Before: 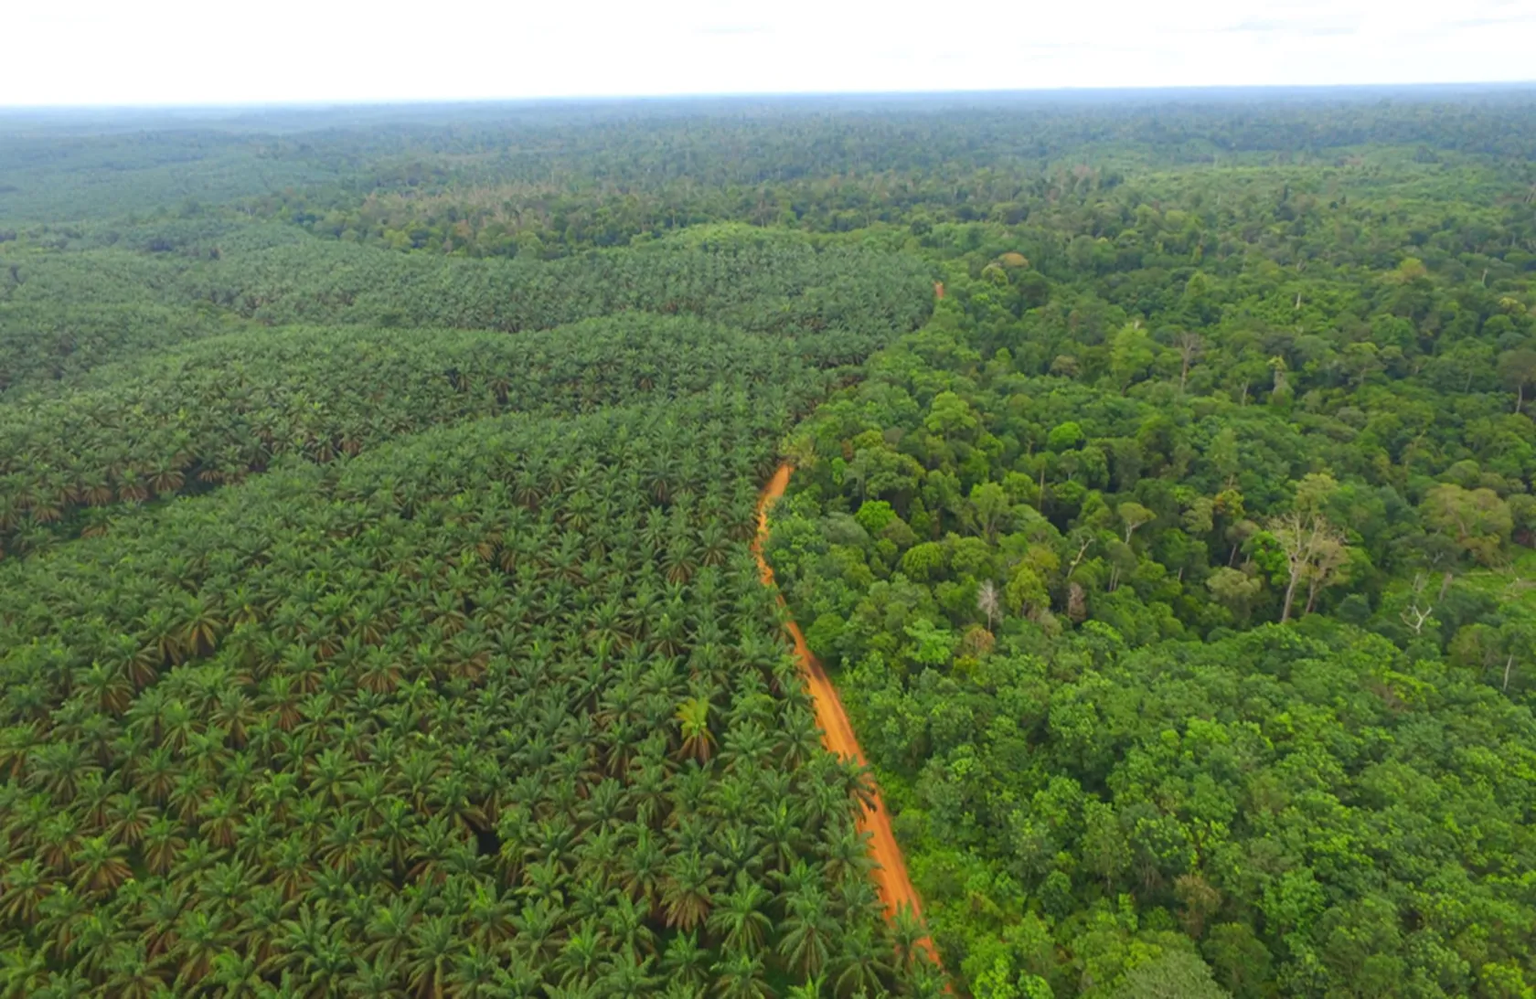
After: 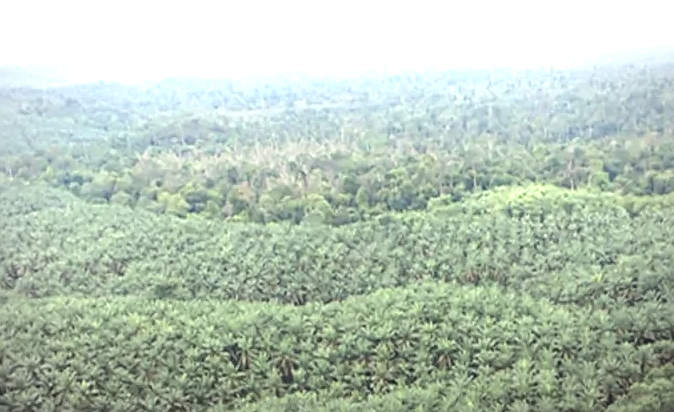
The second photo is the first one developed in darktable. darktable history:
tone equalizer: -8 EV -0.408 EV, -7 EV -0.375 EV, -6 EV -0.303 EV, -5 EV -0.205 EV, -3 EV 0.225 EV, -2 EV 0.309 EV, -1 EV 0.386 EV, +0 EV 0.393 EV, edges refinement/feathering 500, mask exposure compensation -1.57 EV, preserve details no
crop: left 15.613%, top 5.453%, right 44.256%, bottom 56.803%
vignetting: fall-off radius 60.22%, automatic ratio true, unbound false
sharpen: on, module defaults
local contrast: highlights 107%, shadows 100%, detail 120%, midtone range 0.2
contrast brightness saturation: contrast 0.101, saturation -0.374
exposure: black level correction 0, exposure 1 EV, compensate exposure bias true, compensate highlight preservation false
